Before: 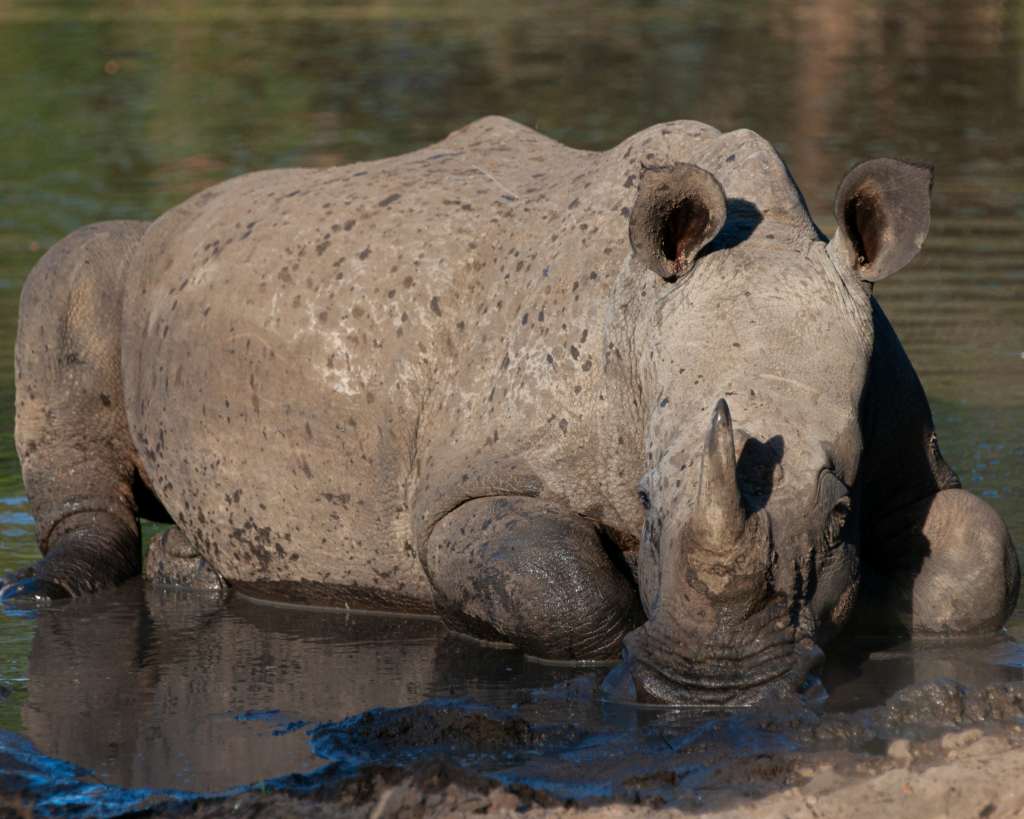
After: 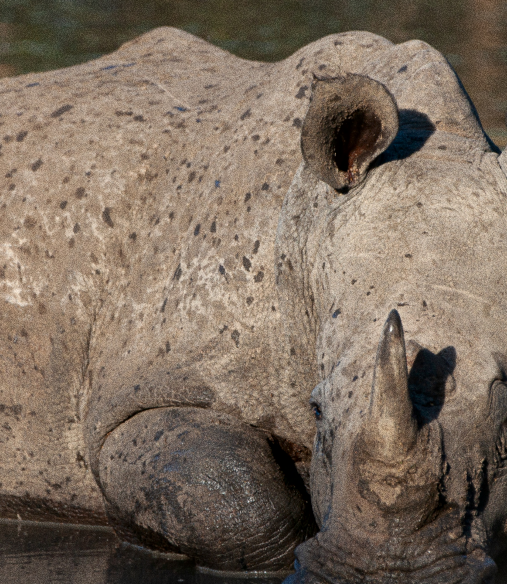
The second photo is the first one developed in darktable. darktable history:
local contrast: mode bilateral grid, contrast 20, coarseness 50, detail 130%, midtone range 0.2
crop: left 32.075%, top 10.976%, right 18.355%, bottom 17.596%
grain: coarseness 0.09 ISO, strength 40%
